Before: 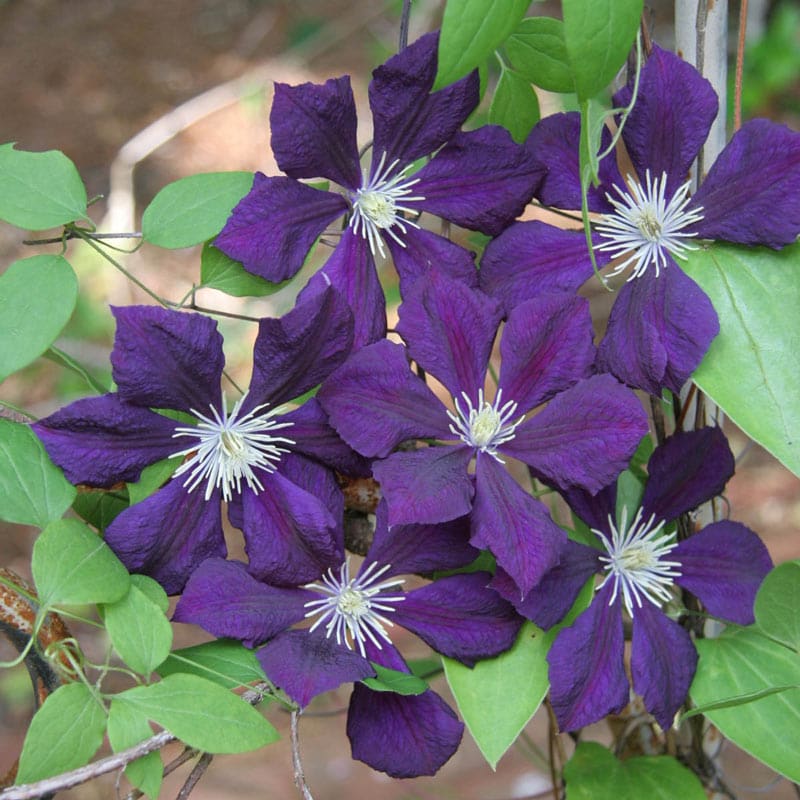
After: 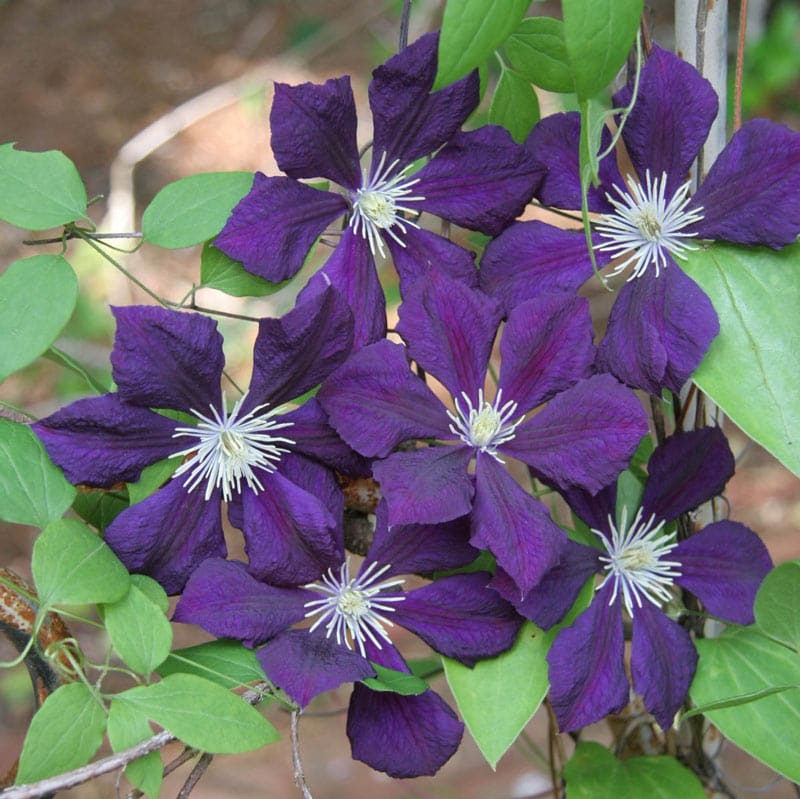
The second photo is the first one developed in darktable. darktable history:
white balance: red 1, blue 1
crop: bottom 0.071%
